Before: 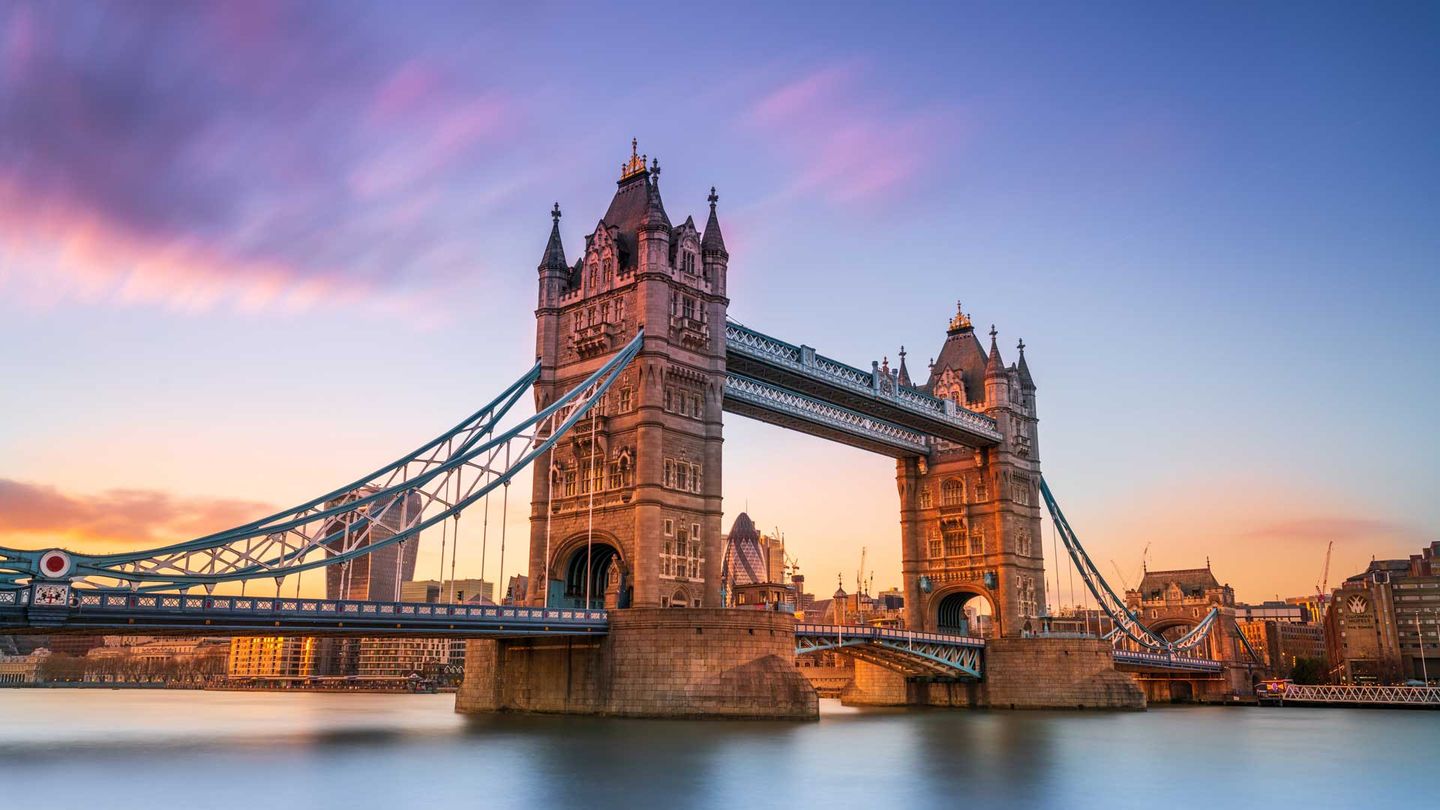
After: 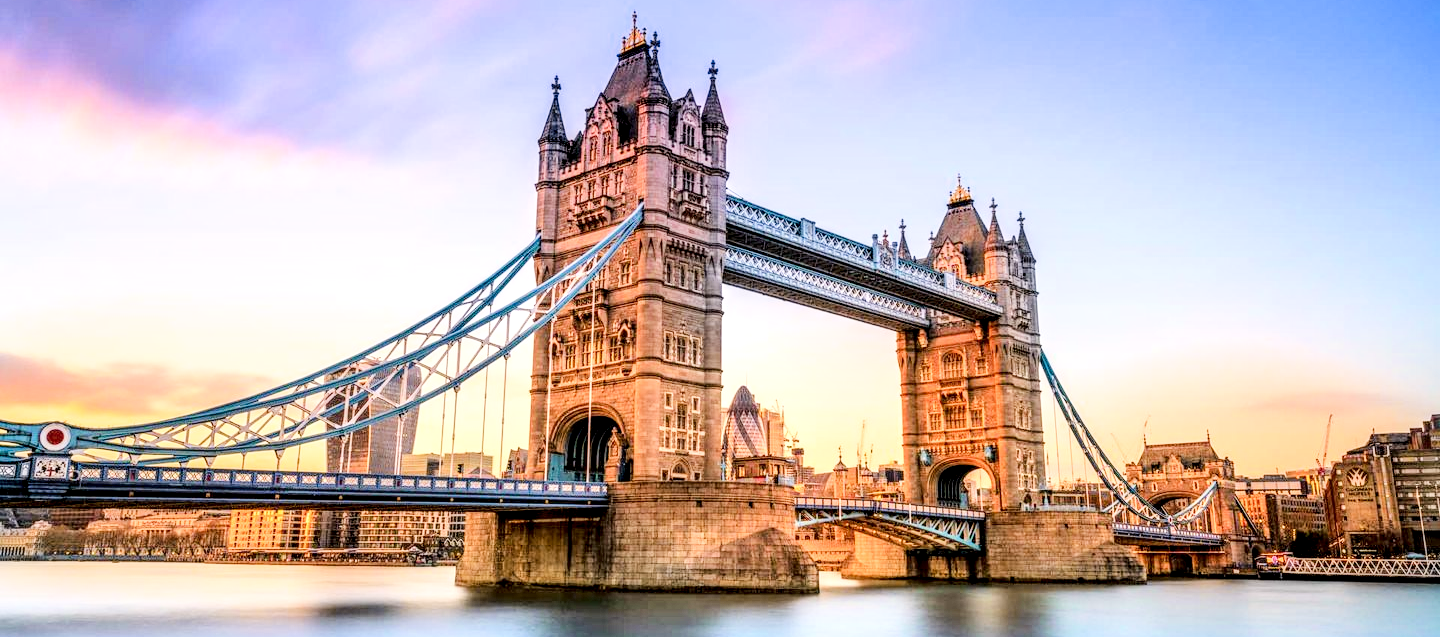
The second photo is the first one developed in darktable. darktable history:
crop and rotate: top 15.774%, bottom 5.506%
color correction: saturation 0.99
exposure: black level correction 0, exposure 1.173 EV, compensate exposure bias true, compensate highlight preservation false
local contrast: highlights 60%, shadows 60%, detail 160%
filmic rgb: black relative exposure -6.98 EV, white relative exposure 5.63 EV, hardness 2.86
tone curve: curves: ch0 [(0, 0.023) (0.087, 0.065) (0.184, 0.168) (0.45, 0.54) (0.57, 0.683) (0.722, 0.825) (0.877, 0.948) (1, 1)]; ch1 [(0, 0) (0.388, 0.369) (0.45, 0.43) (0.505, 0.509) (0.534, 0.528) (0.657, 0.655) (1, 1)]; ch2 [(0, 0) (0.314, 0.223) (0.427, 0.405) (0.5, 0.5) (0.55, 0.566) (0.625, 0.657) (1, 1)], color space Lab, independent channels, preserve colors none
